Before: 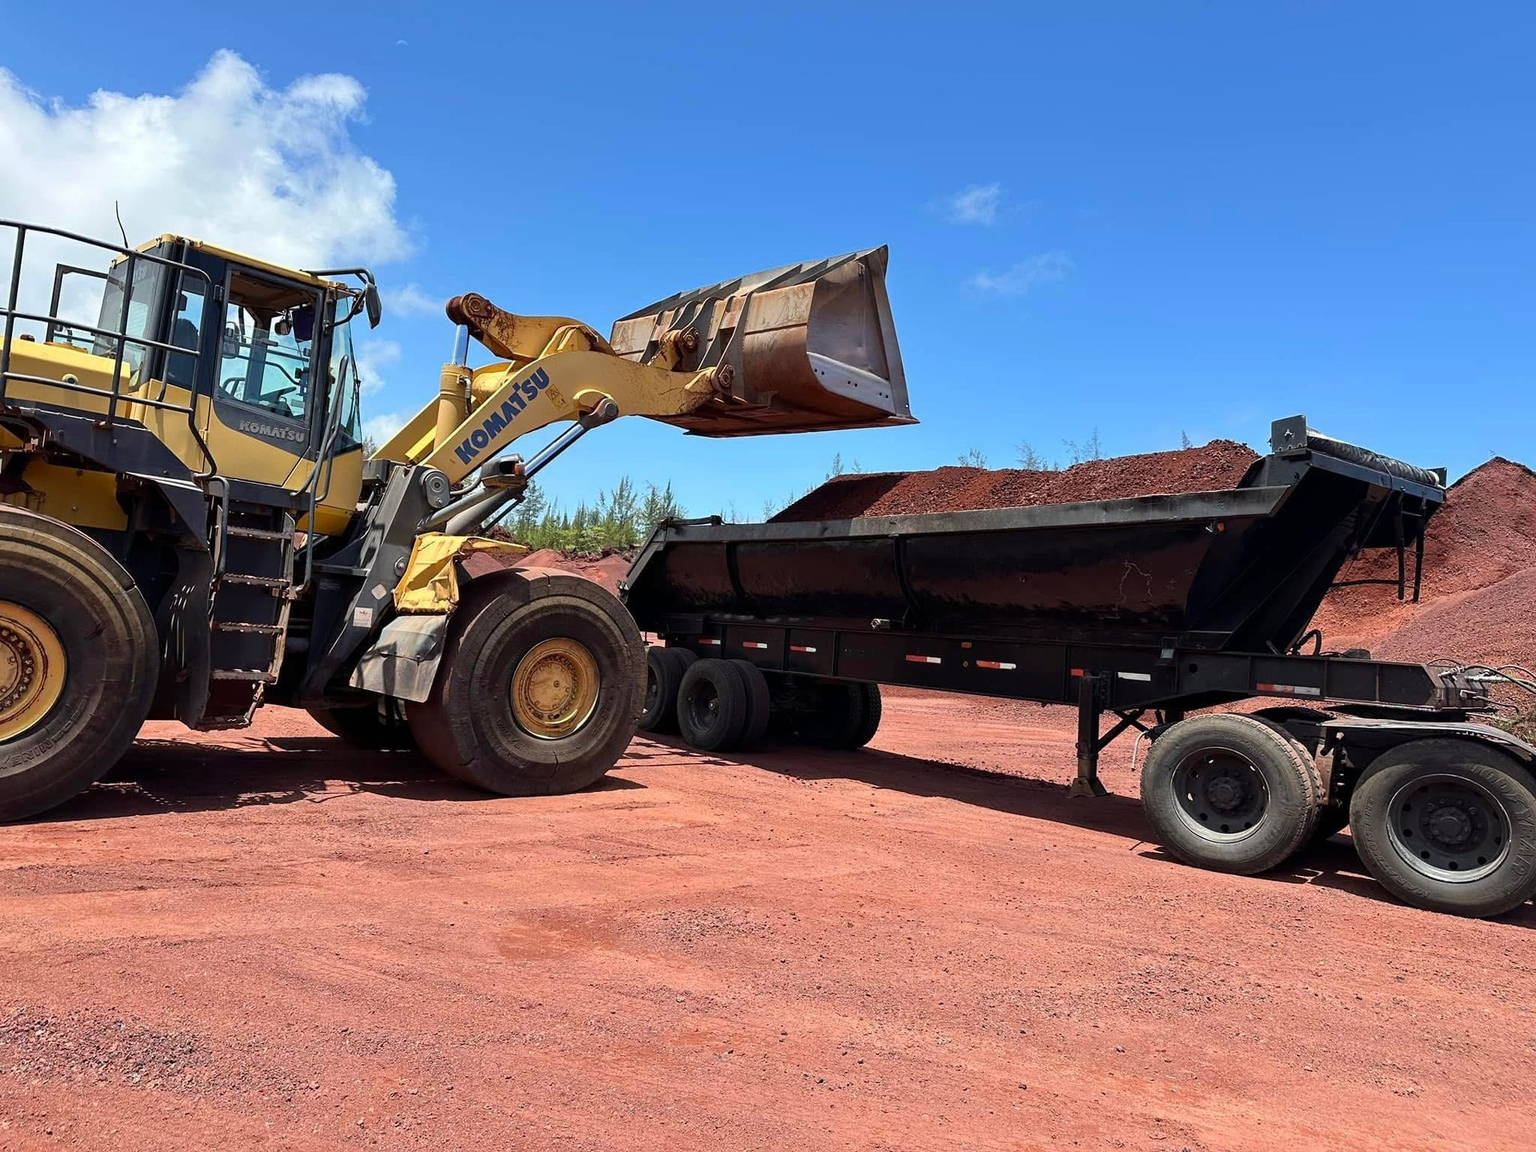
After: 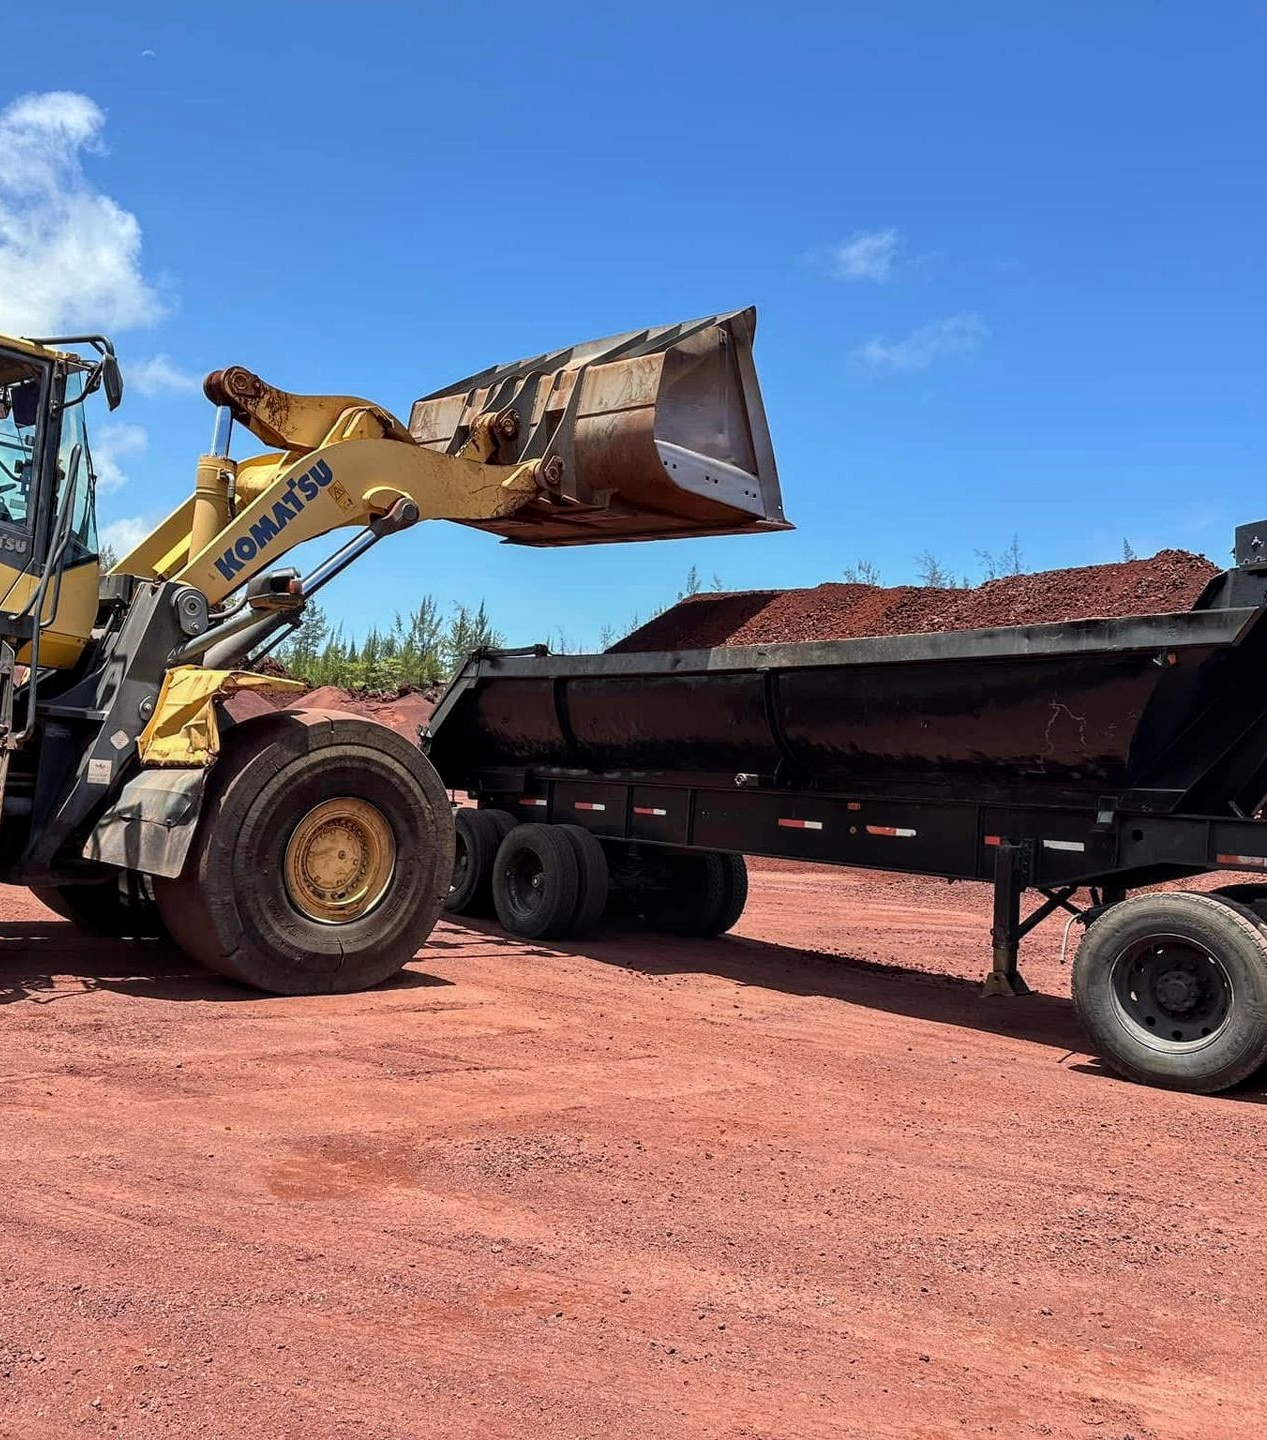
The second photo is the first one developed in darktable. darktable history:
crop and rotate: left 18.455%, right 15.539%
contrast brightness saturation: saturation -0.052
local contrast: on, module defaults
